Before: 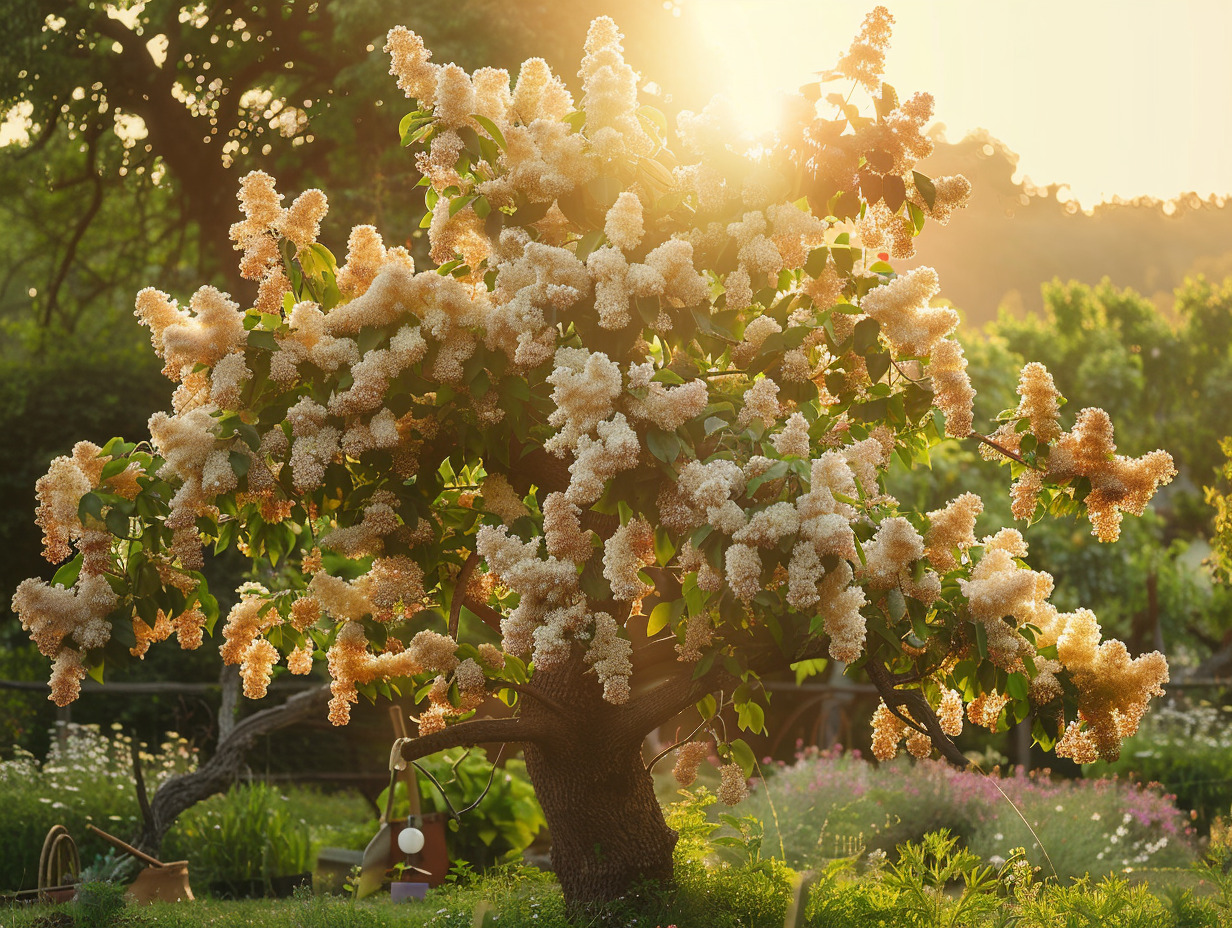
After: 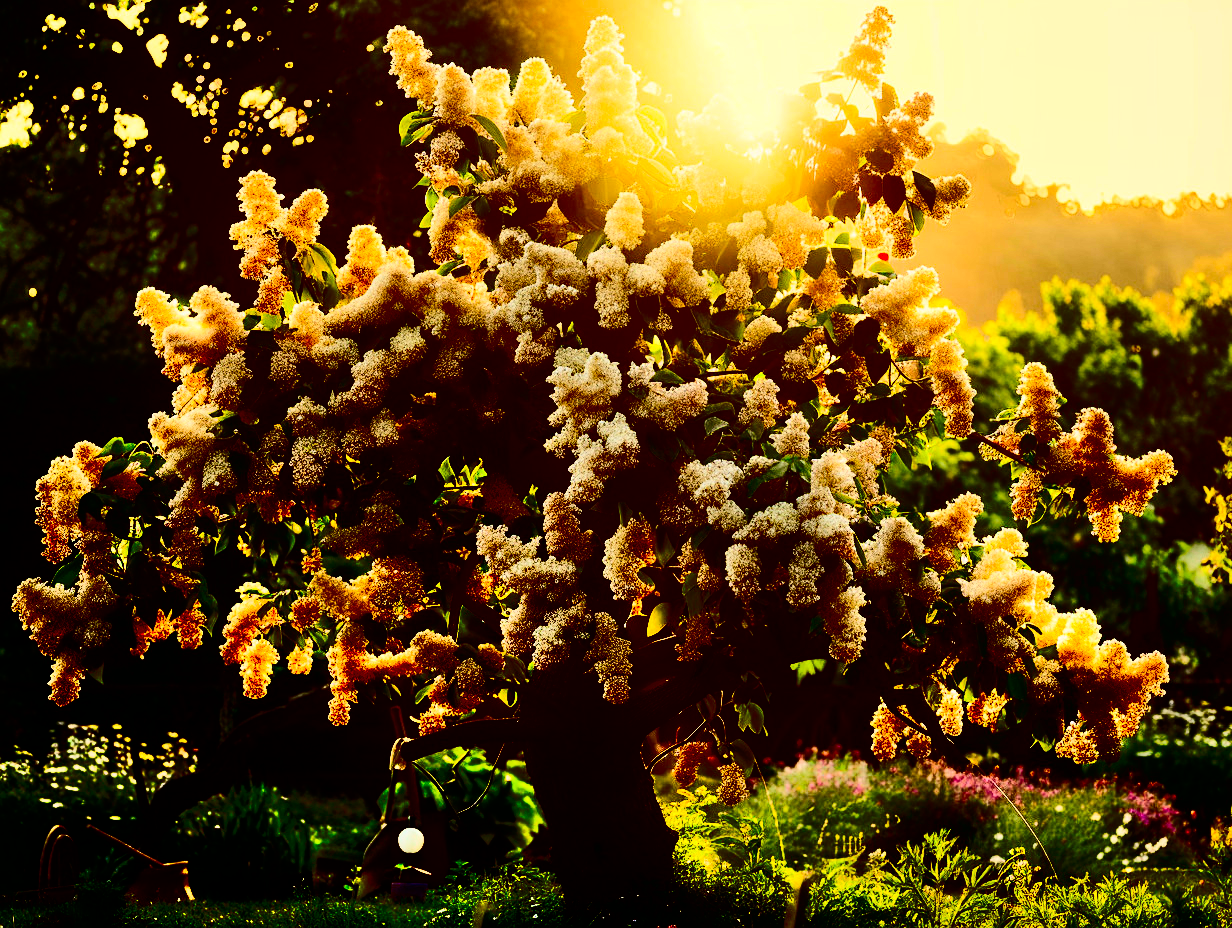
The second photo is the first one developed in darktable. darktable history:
contrast brightness saturation: contrast 0.77, brightness -1, saturation 1
shadows and highlights: highlights color adjustment 0%, low approximation 0.01, soften with gaussian
